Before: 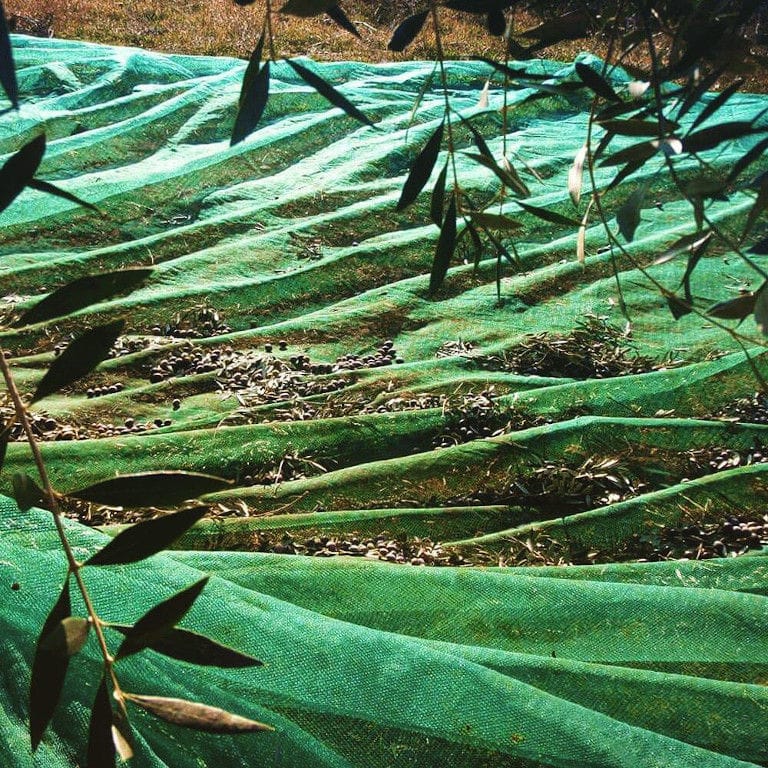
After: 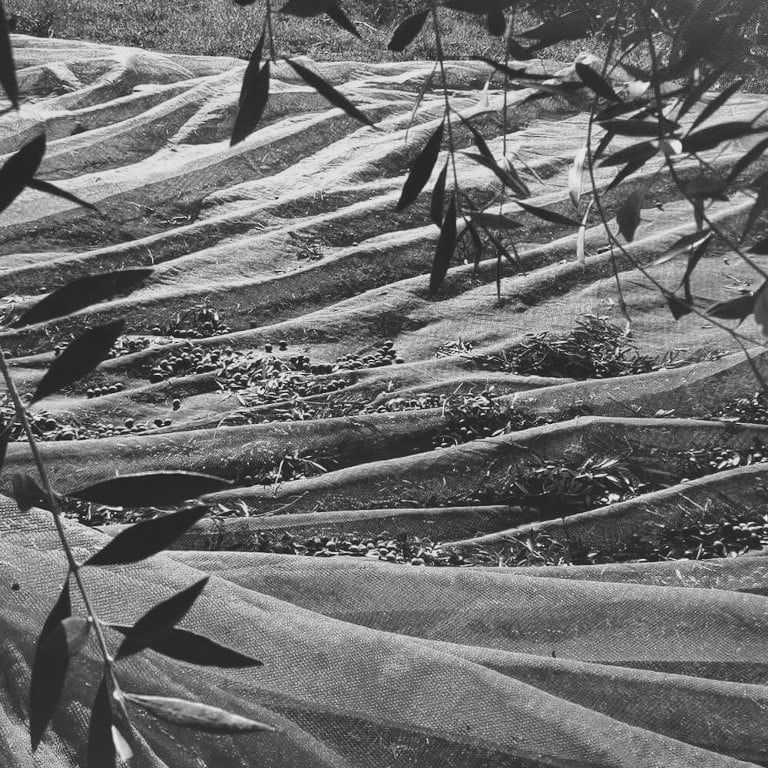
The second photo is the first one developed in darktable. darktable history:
shadows and highlights: radius 123.98, shadows 100, white point adjustment -3, highlights -100, highlights color adjustment 89.84%, soften with gaussian
exposure: black level correction -0.015, exposure -0.125 EV, compensate highlight preservation false
monochrome: a 32, b 64, size 2.3
